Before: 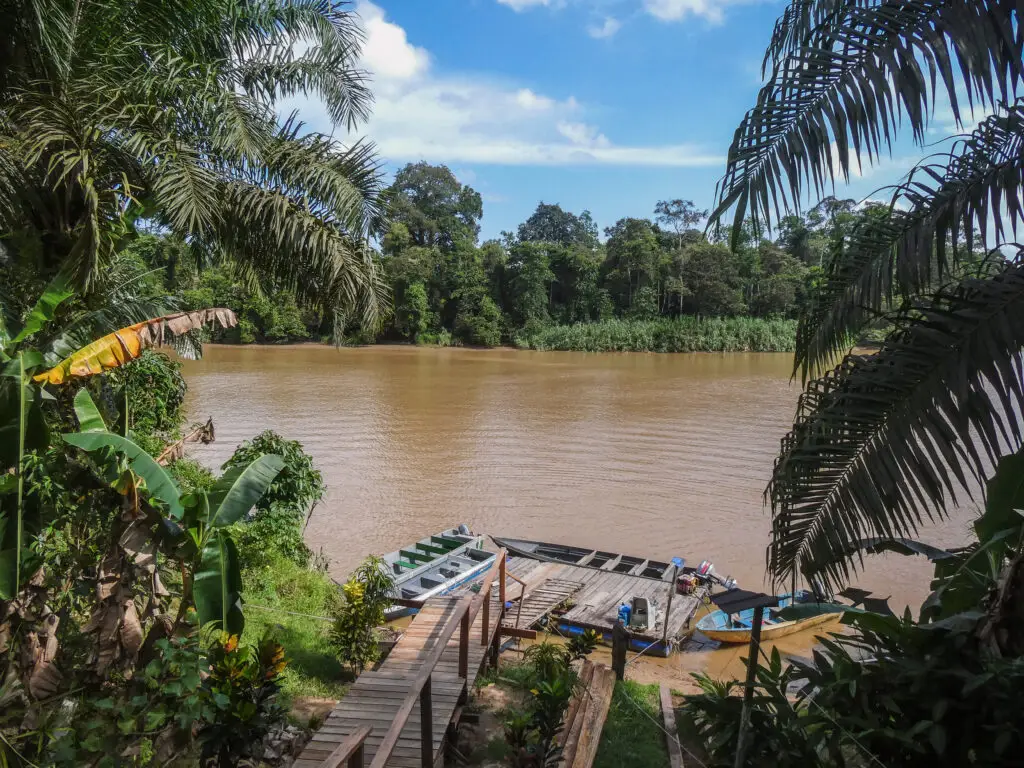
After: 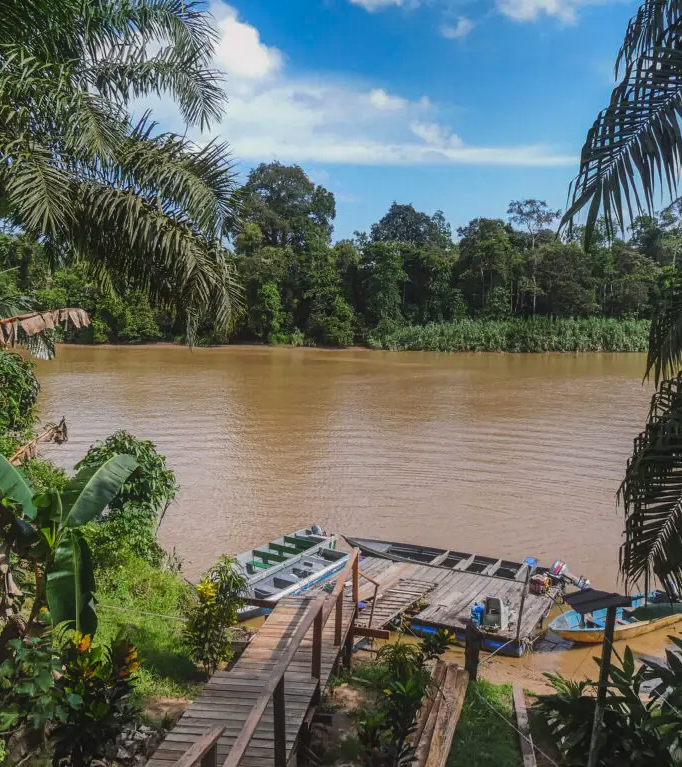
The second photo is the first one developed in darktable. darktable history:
shadows and highlights: shadows 80.73, white point adjustment -9.07, highlights -61.46, soften with gaussian
crop and rotate: left 14.436%, right 18.898%
contrast equalizer: y [[0.439, 0.44, 0.442, 0.457, 0.493, 0.498], [0.5 ×6], [0.5 ×6], [0 ×6], [0 ×6]]
tone equalizer: -8 EV -0.417 EV, -7 EV -0.389 EV, -6 EV -0.333 EV, -5 EV -0.222 EV, -3 EV 0.222 EV, -2 EV 0.333 EV, -1 EV 0.389 EV, +0 EV 0.417 EV, edges refinement/feathering 500, mask exposure compensation -1.57 EV, preserve details no
